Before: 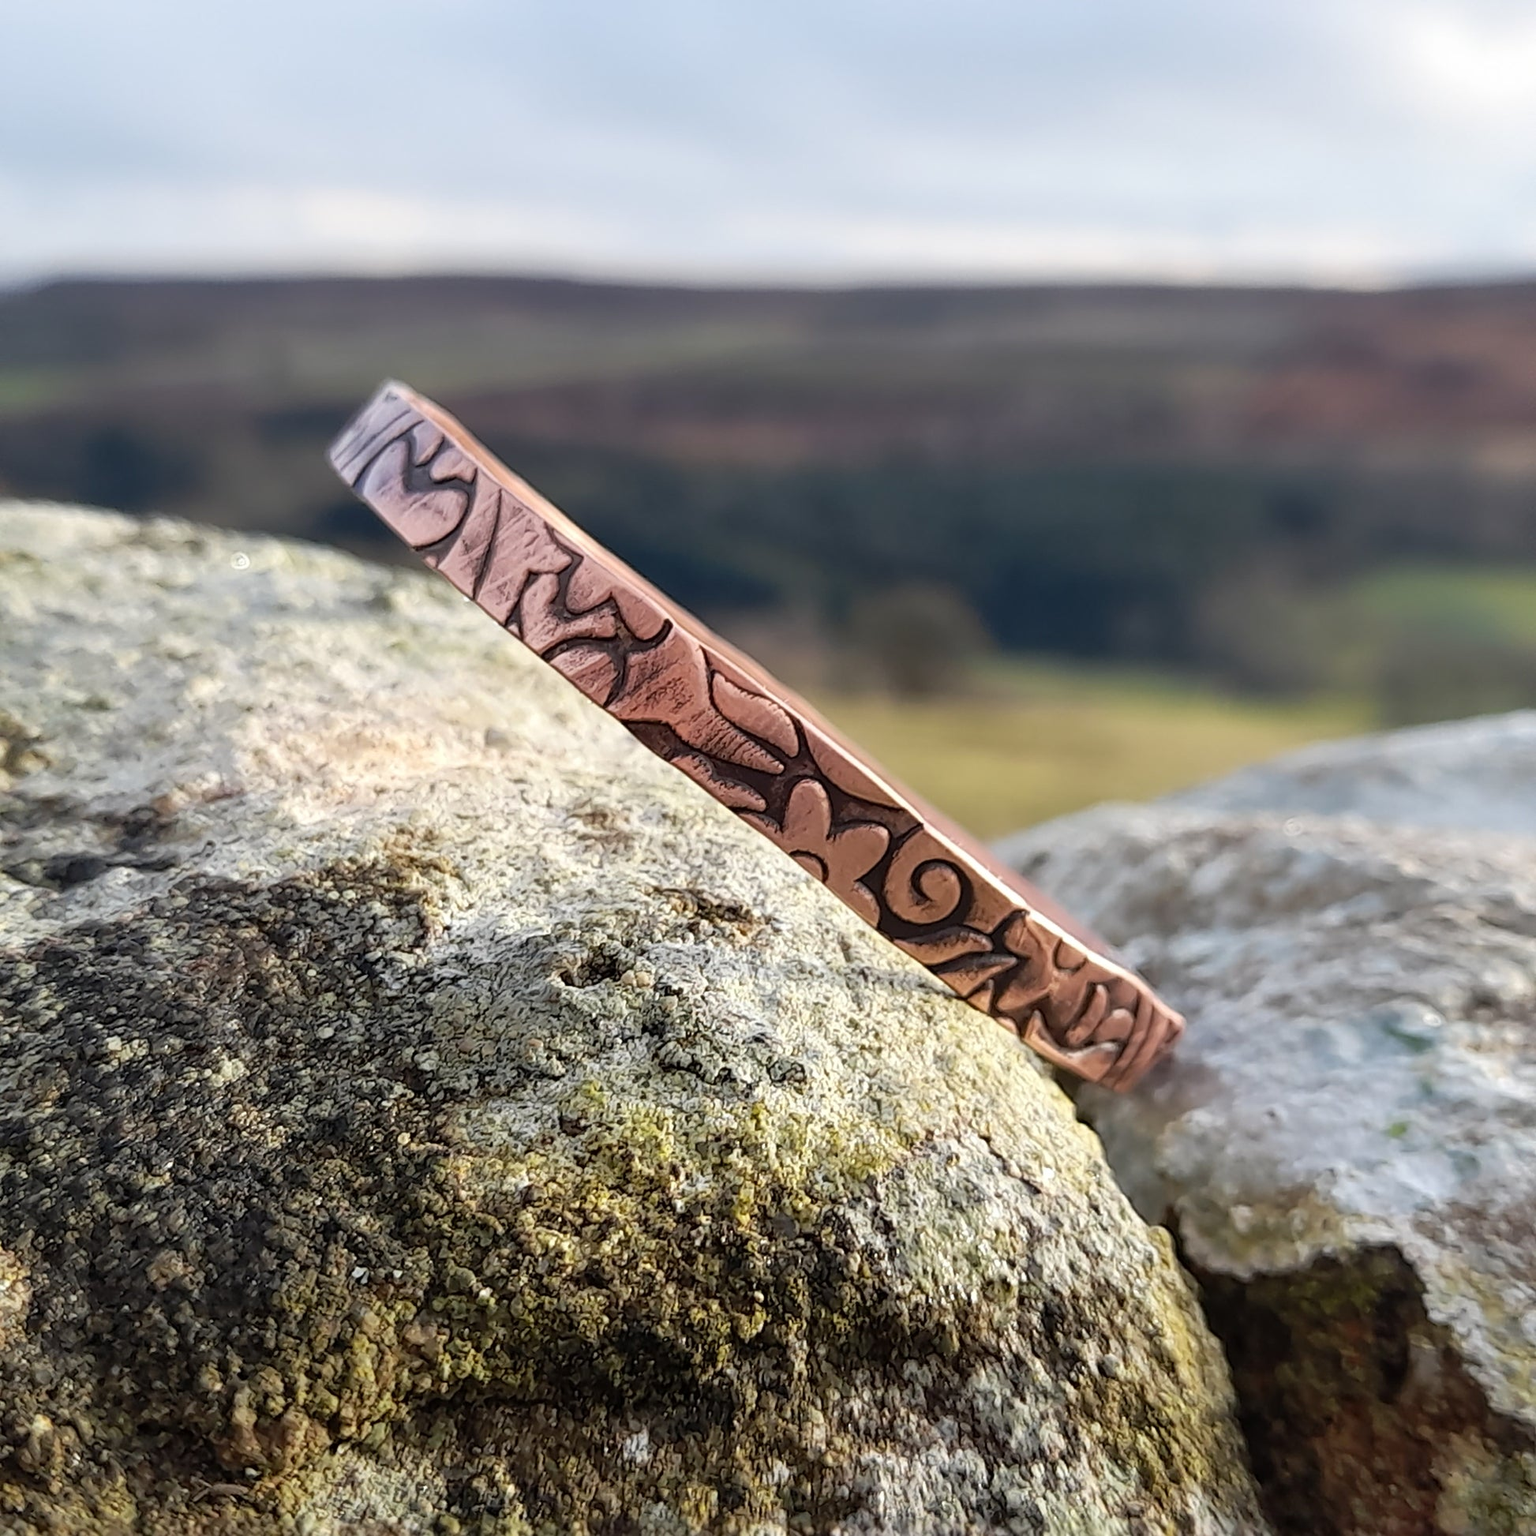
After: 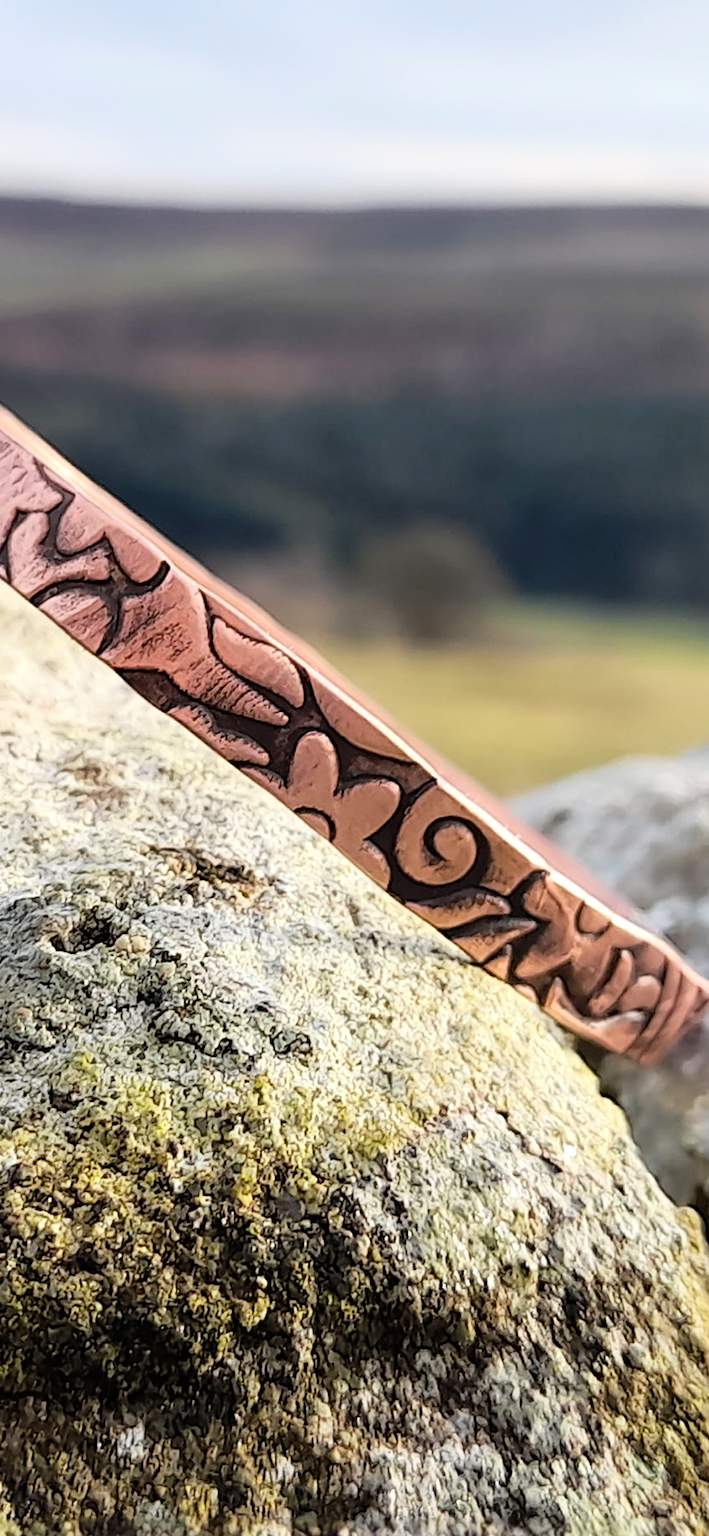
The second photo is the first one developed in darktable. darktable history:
crop: left 33.452%, top 6.025%, right 23.155%
tone curve: curves: ch0 [(0, 0) (0.004, 0.001) (0.133, 0.112) (0.325, 0.362) (0.832, 0.893) (1, 1)], color space Lab, linked channels, preserve colors none
